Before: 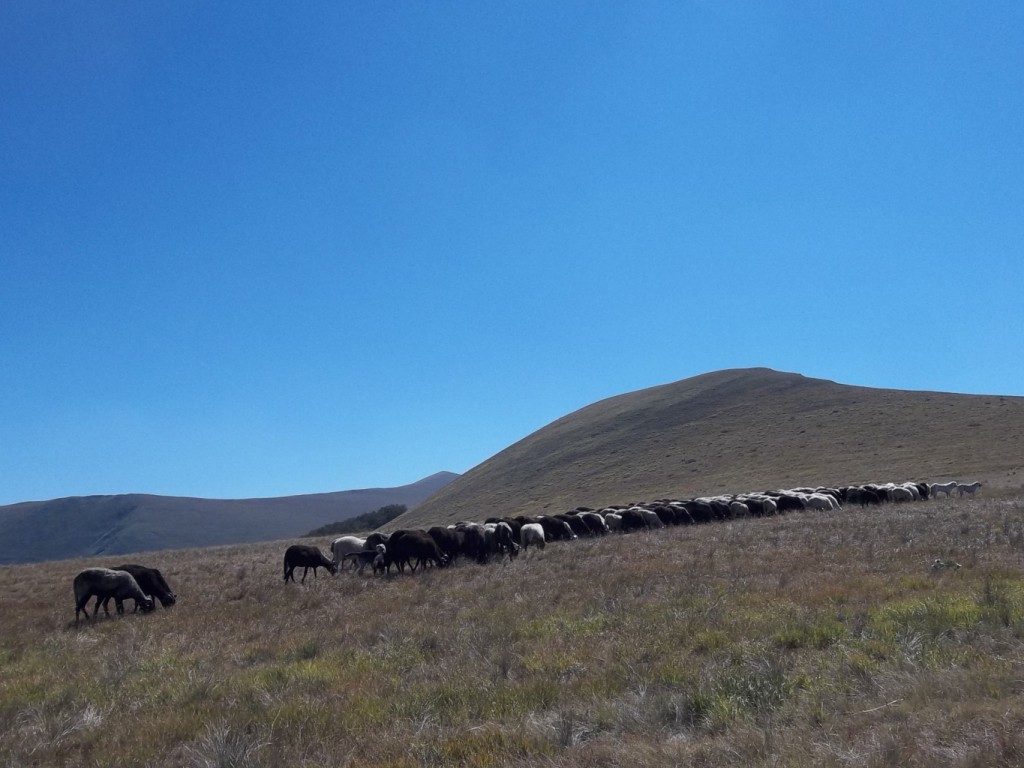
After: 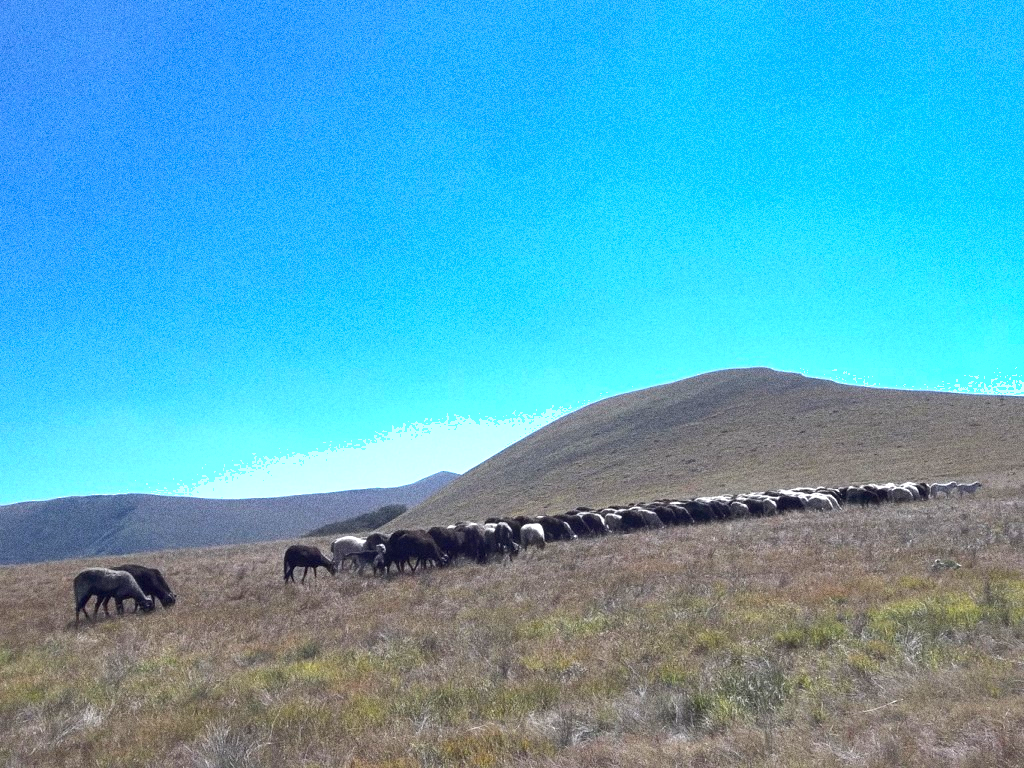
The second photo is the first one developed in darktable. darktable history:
shadows and highlights: on, module defaults
grain: coarseness 0.09 ISO, strength 40%
exposure: black level correction 0, exposure 1.2 EV, compensate exposure bias true, compensate highlight preservation false
